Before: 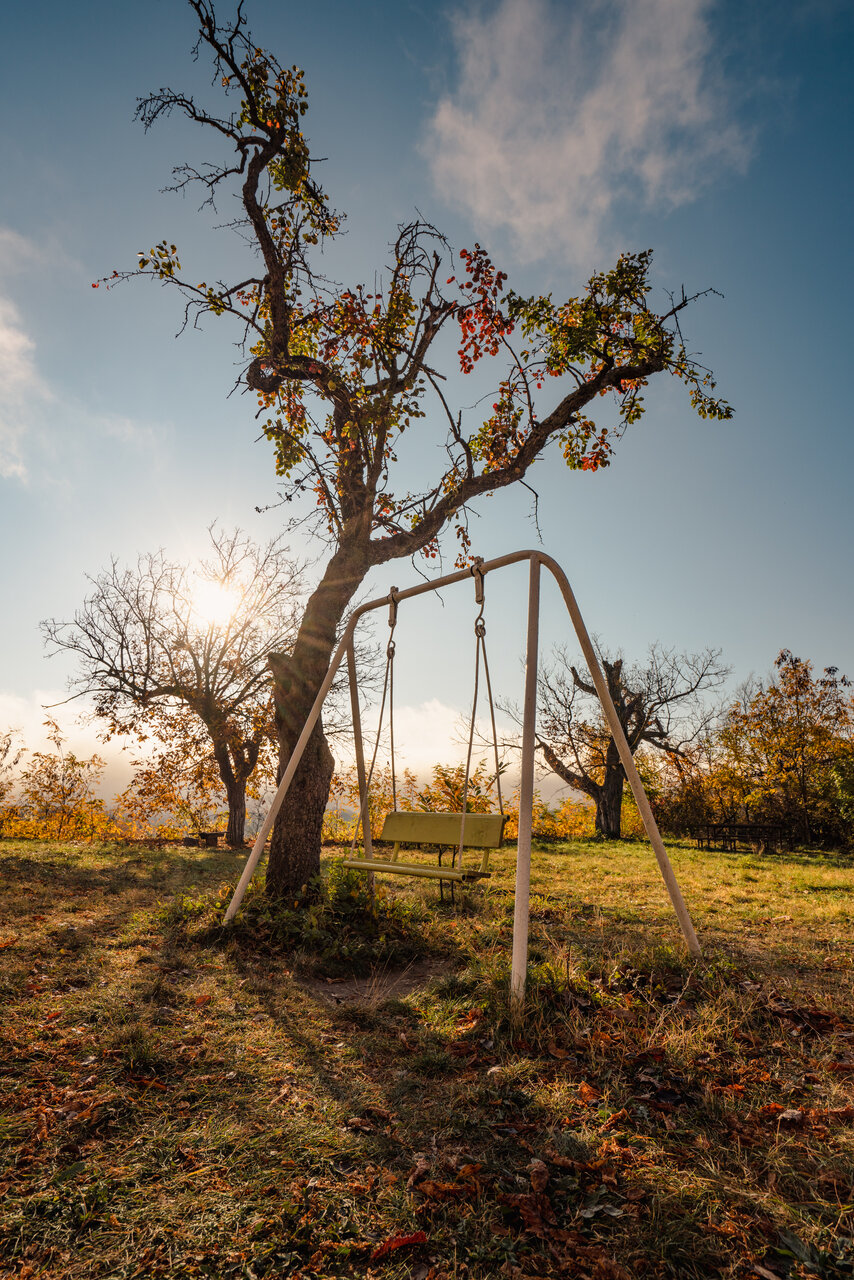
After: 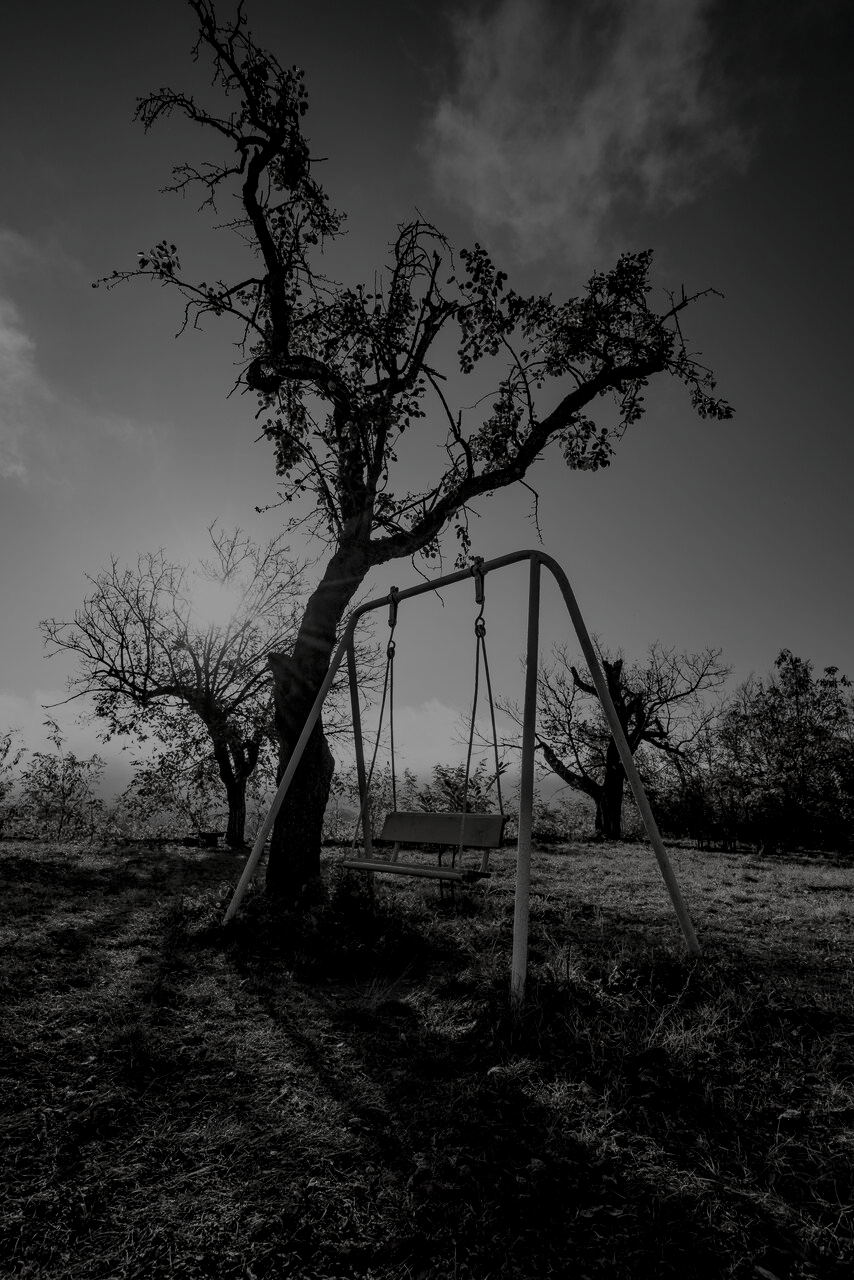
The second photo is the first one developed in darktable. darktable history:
contrast brightness saturation: contrast -0.038, brightness -0.601, saturation -0.986
filmic rgb: black relative exposure -4.77 EV, white relative exposure 4.02 EV, threshold 3.02 EV, hardness 2.79, add noise in highlights 0.001, preserve chrominance no, color science v3 (2019), use custom middle-gray values true, contrast in highlights soft, enable highlight reconstruction true
